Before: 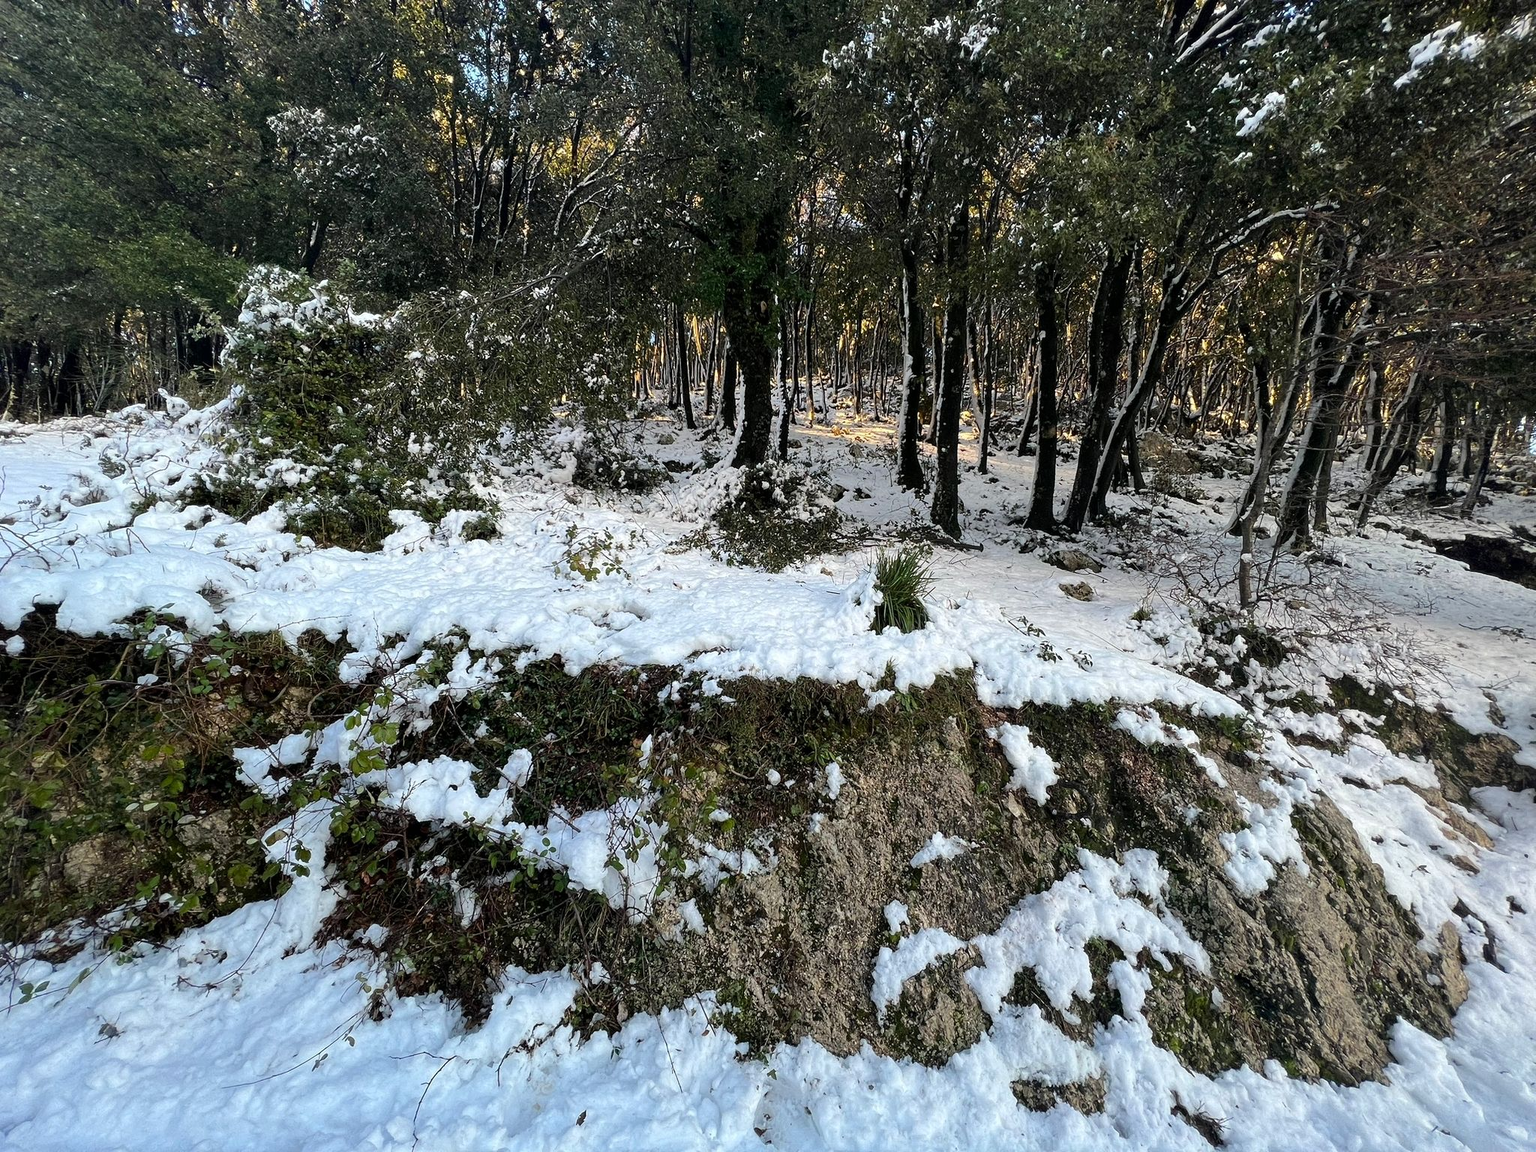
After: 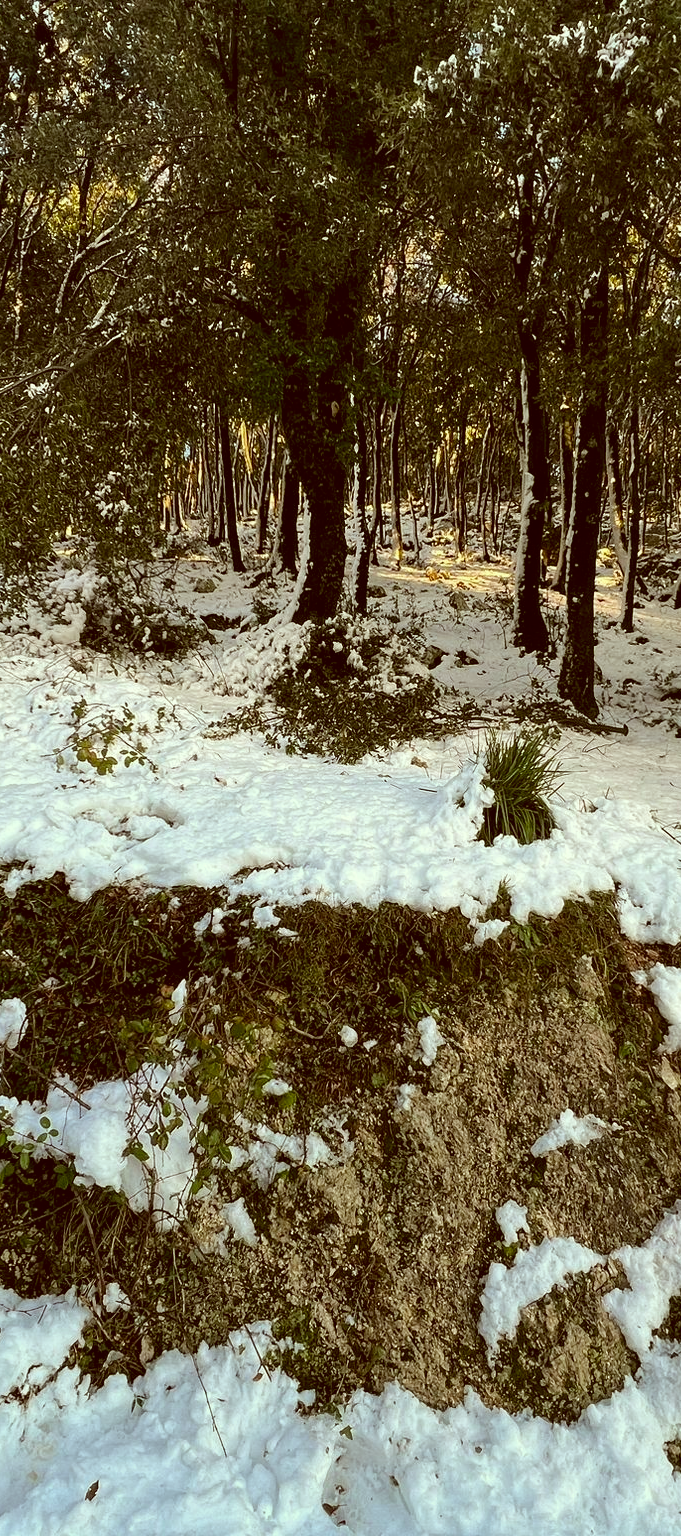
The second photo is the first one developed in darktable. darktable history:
crop: left 33.36%, right 33.36%
color correction: highlights a* -5.3, highlights b* 9.8, shadows a* 9.8, shadows b* 24.26
